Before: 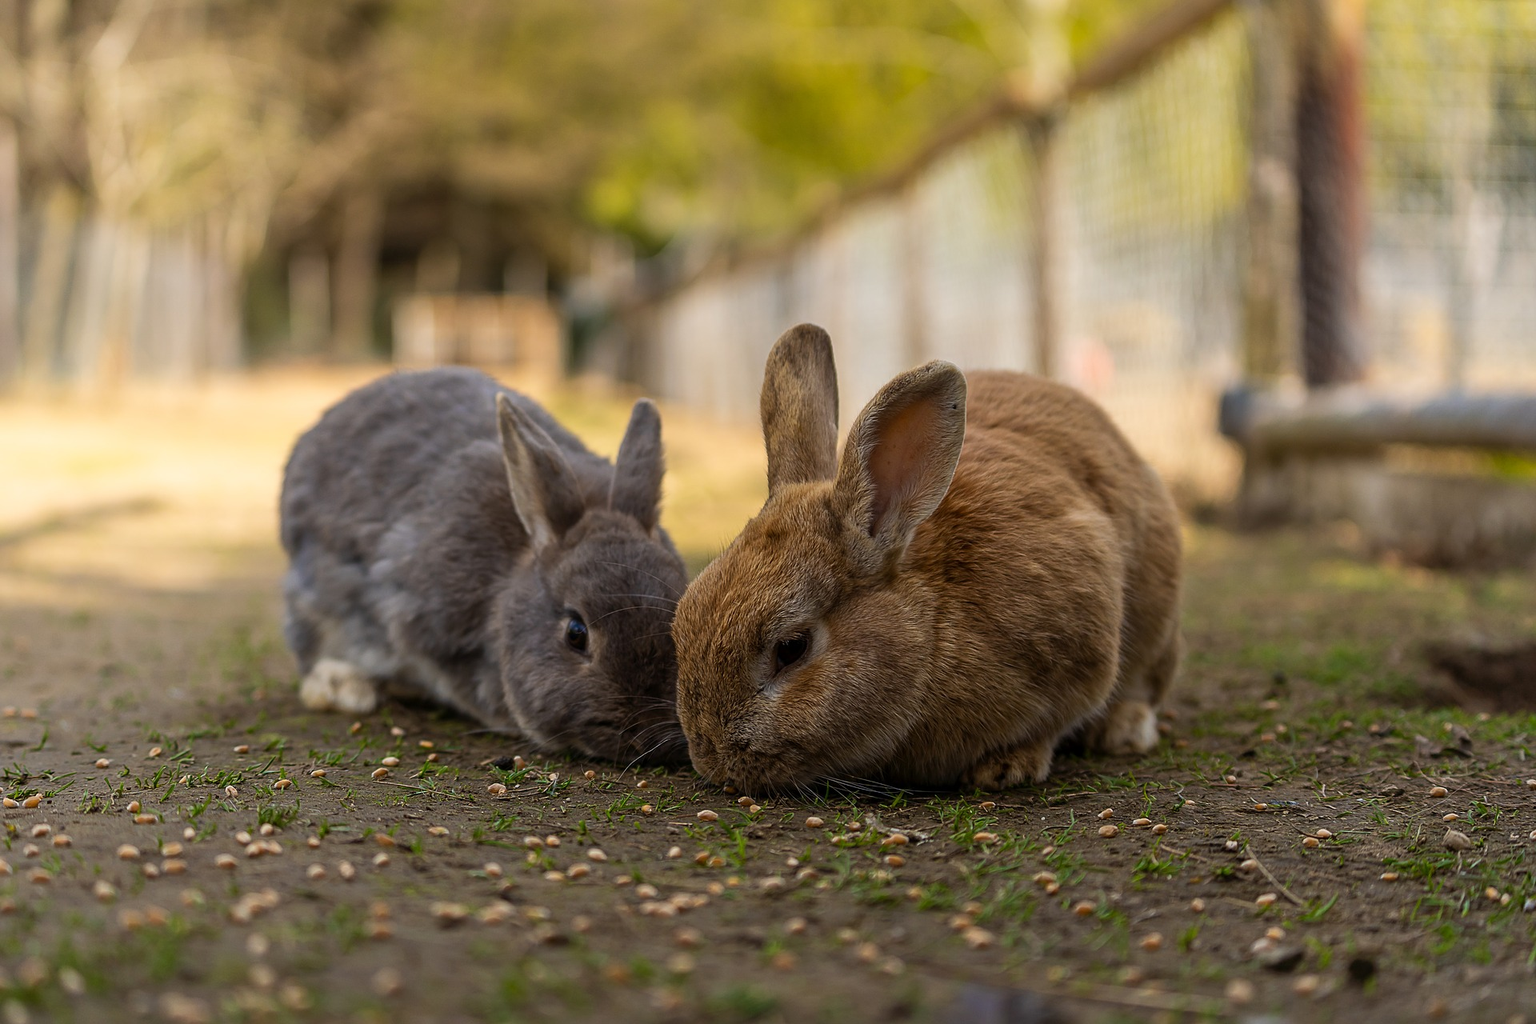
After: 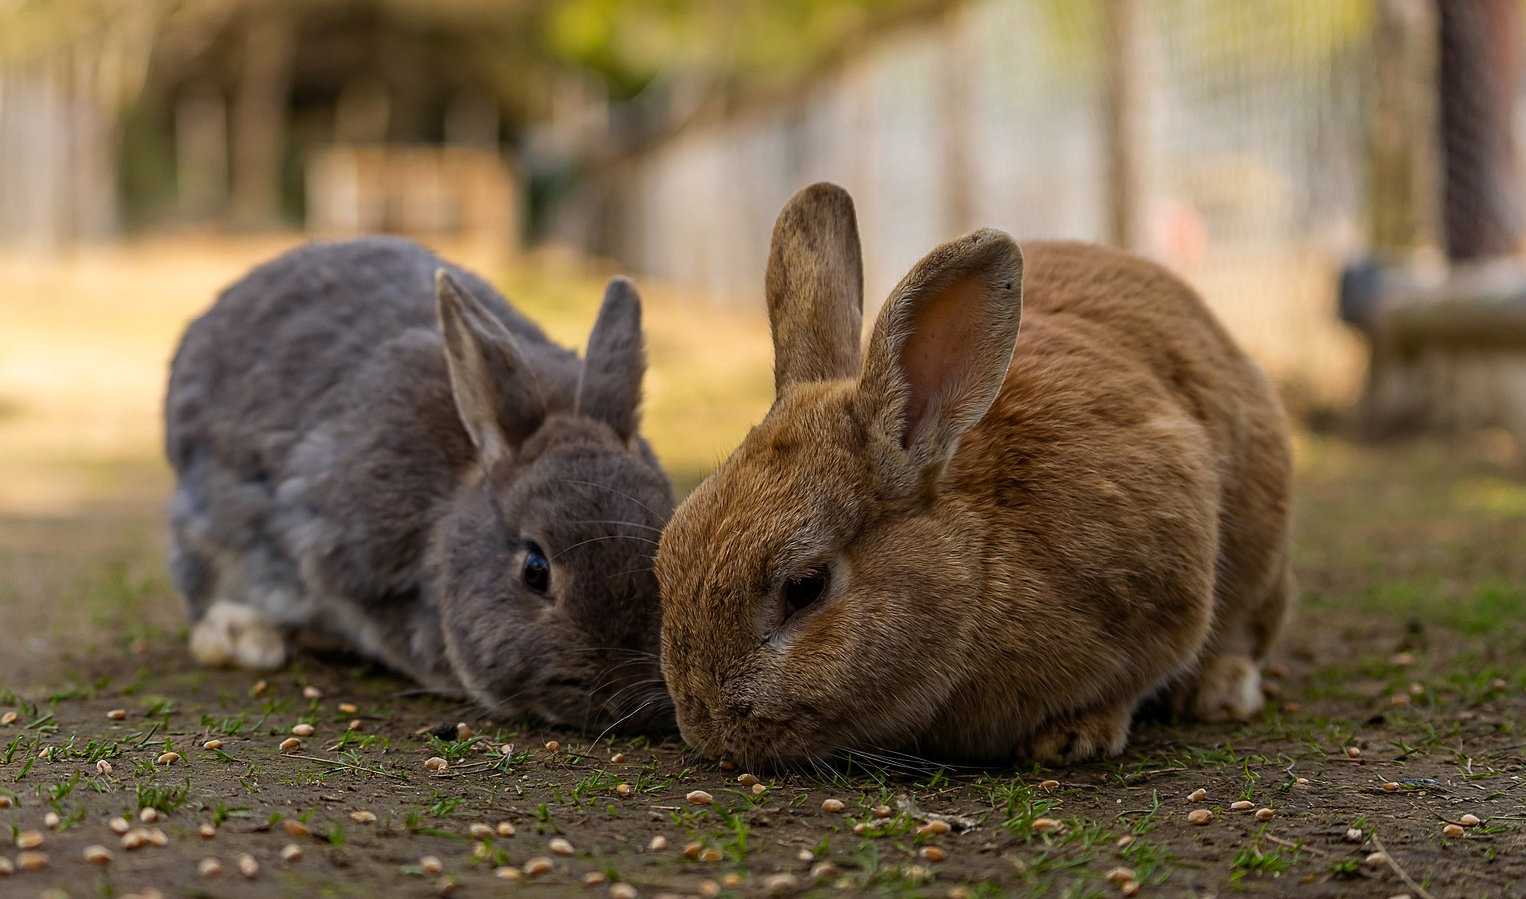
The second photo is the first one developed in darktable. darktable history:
crop: left 9.637%, top 17.368%, right 10.864%, bottom 12.365%
haze removal: compatibility mode true, adaptive false
